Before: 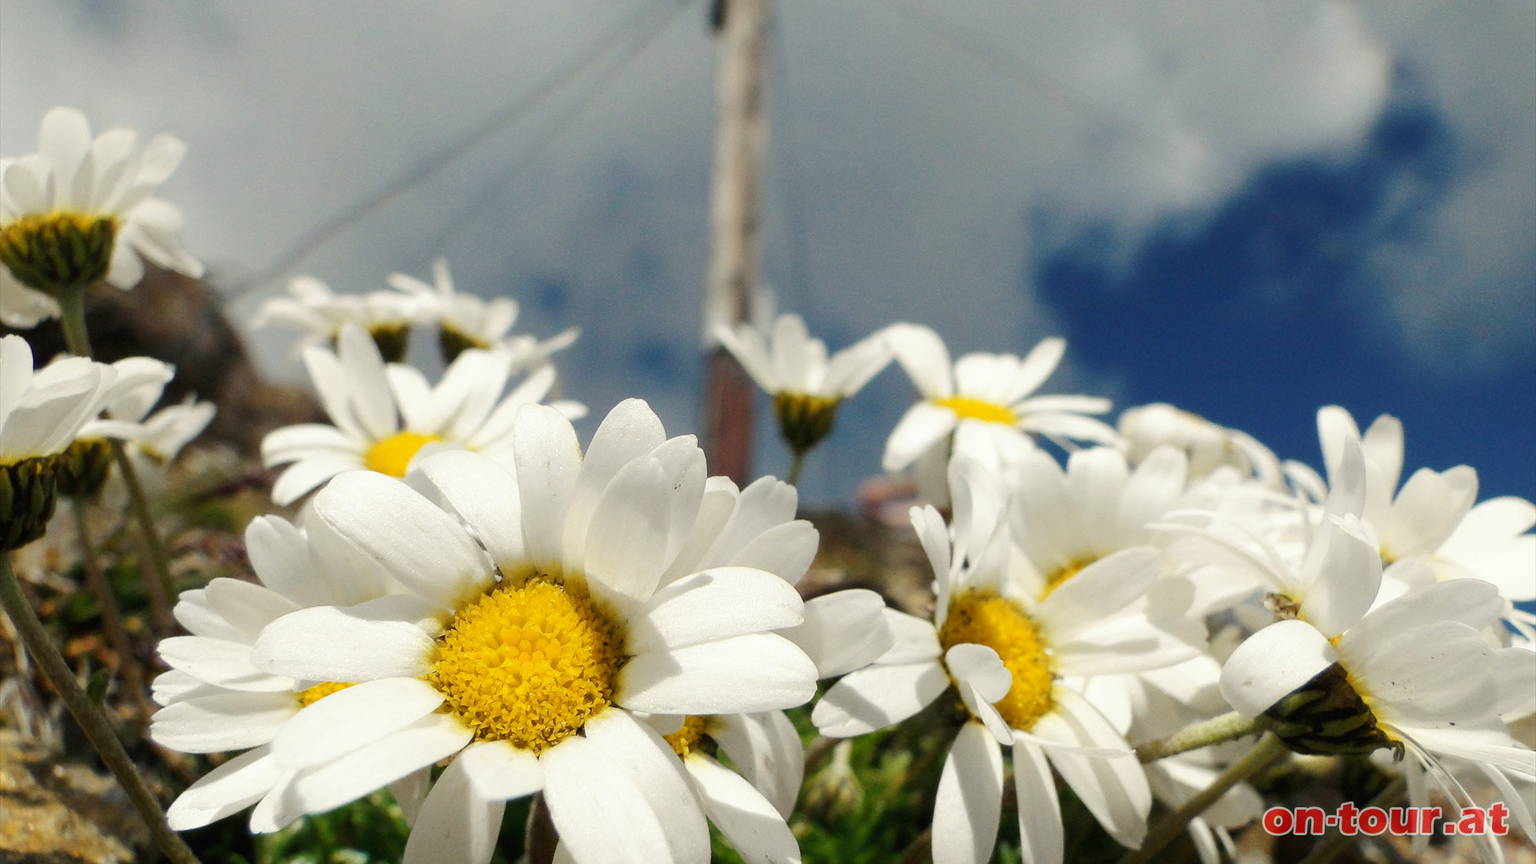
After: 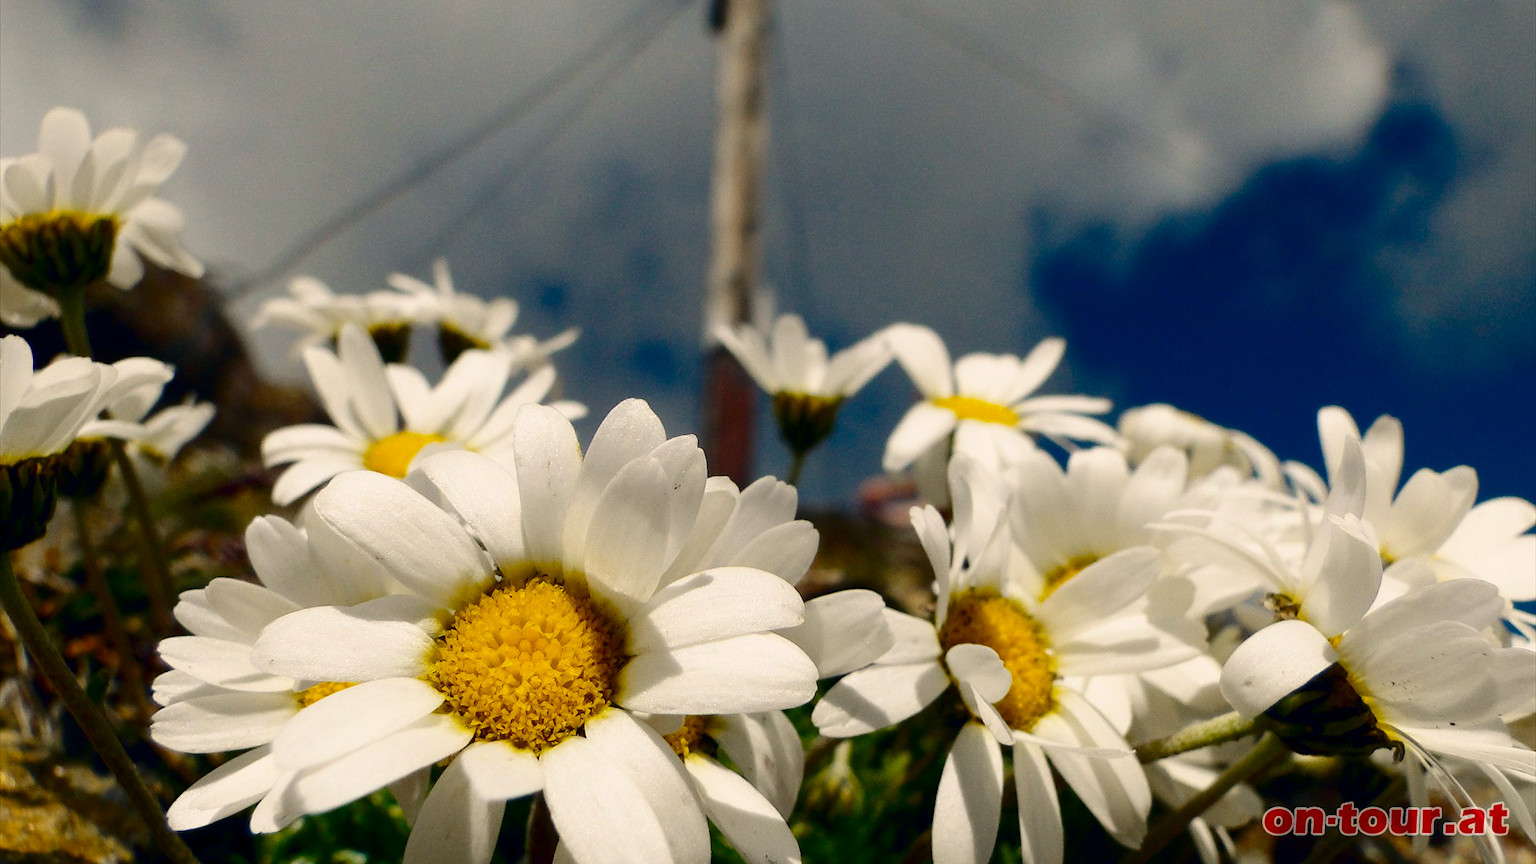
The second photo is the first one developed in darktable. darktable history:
color balance rgb: shadows lift › hue 87.51°, highlights gain › chroma 1.62%, highlights gain › hue 55.1°, global offset › chroma 0.06%, global offset › hue 253.66°, linear chroma grading › global chroma 0.5%, perceptual saturation grading › global saturation 16.38%
contrast brightness saturation: contrast 0.13, brightness -0.24, saturation 0.14
exposure: black level correction 0.002, exposure -0.1 EV, compensate highlight preservation false
